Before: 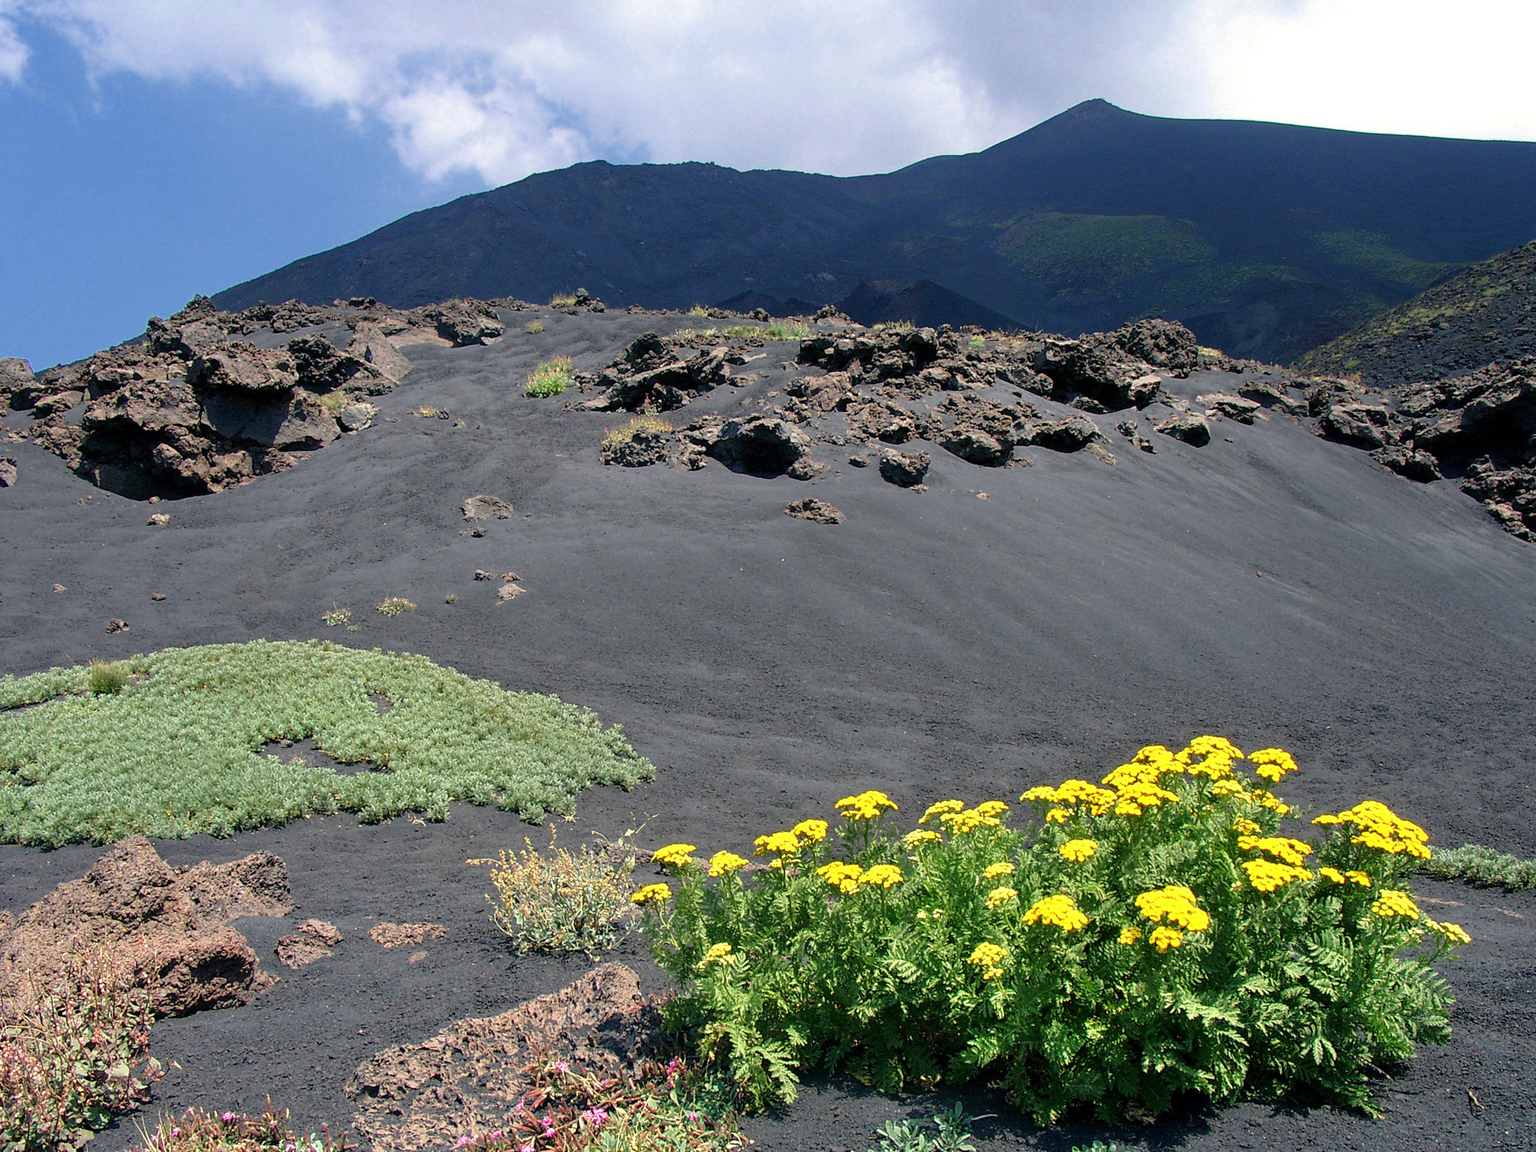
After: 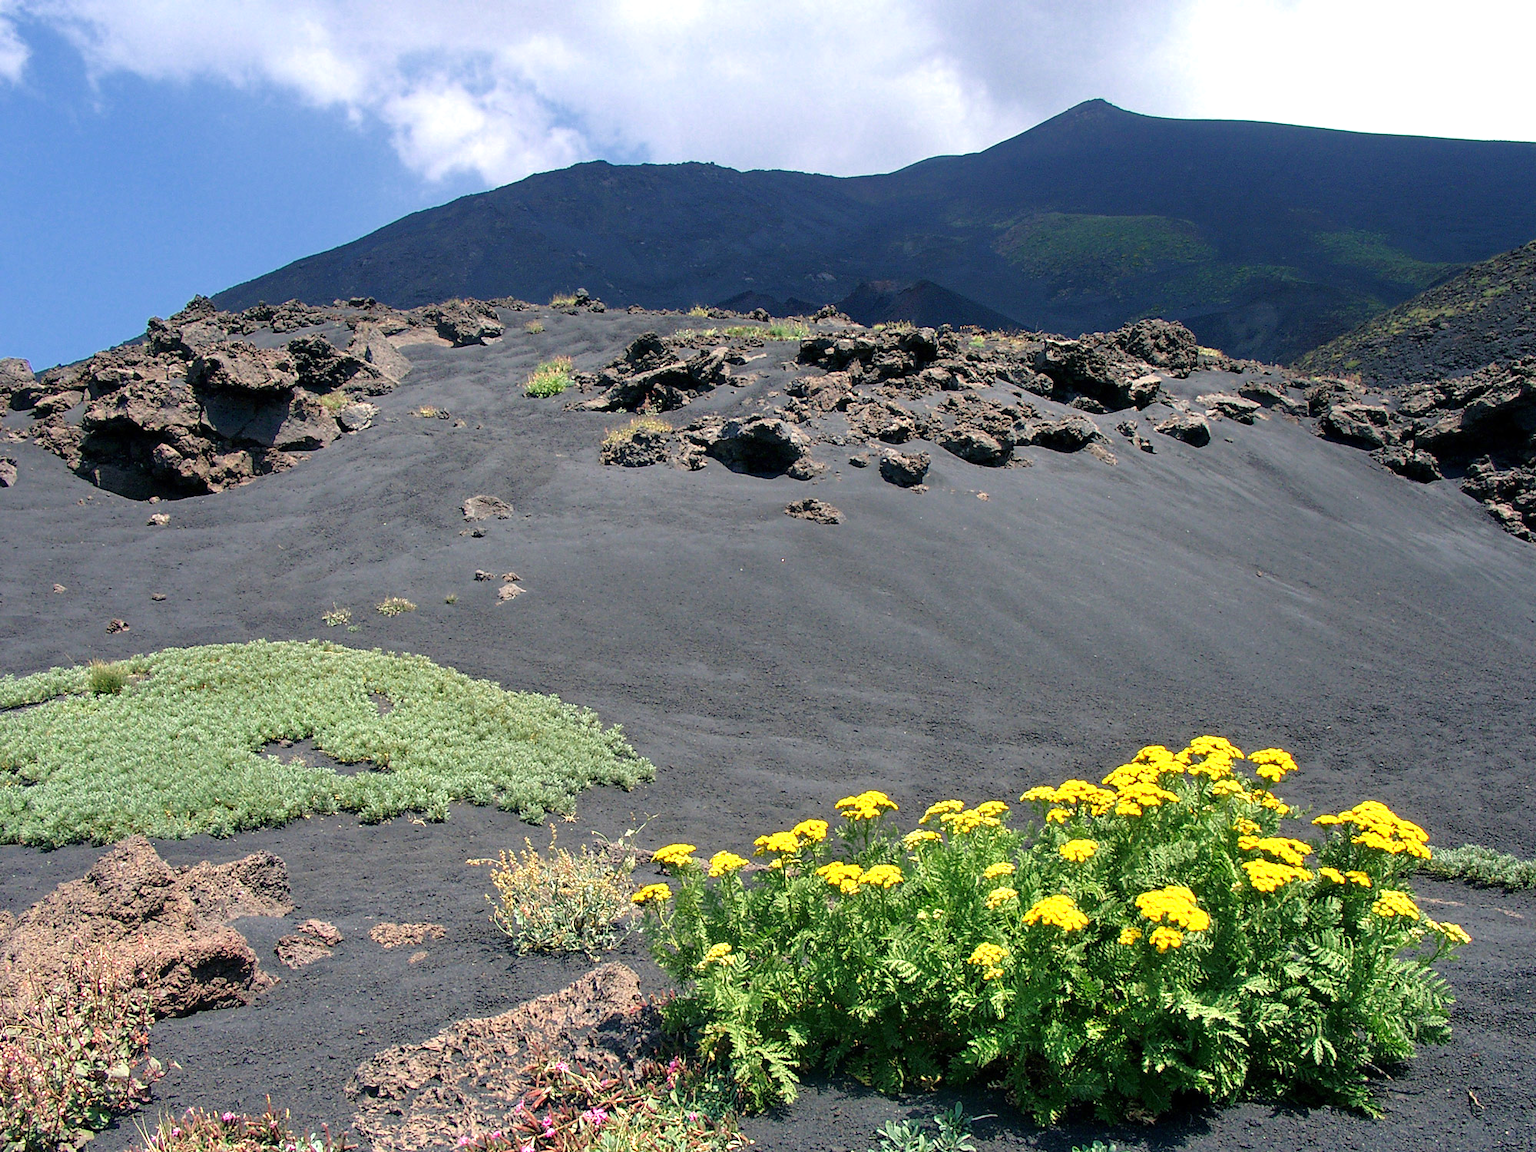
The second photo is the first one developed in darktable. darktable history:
exposure: exposure 0.262 EV, compensate exposure bias true, compensate highlight preservation false
